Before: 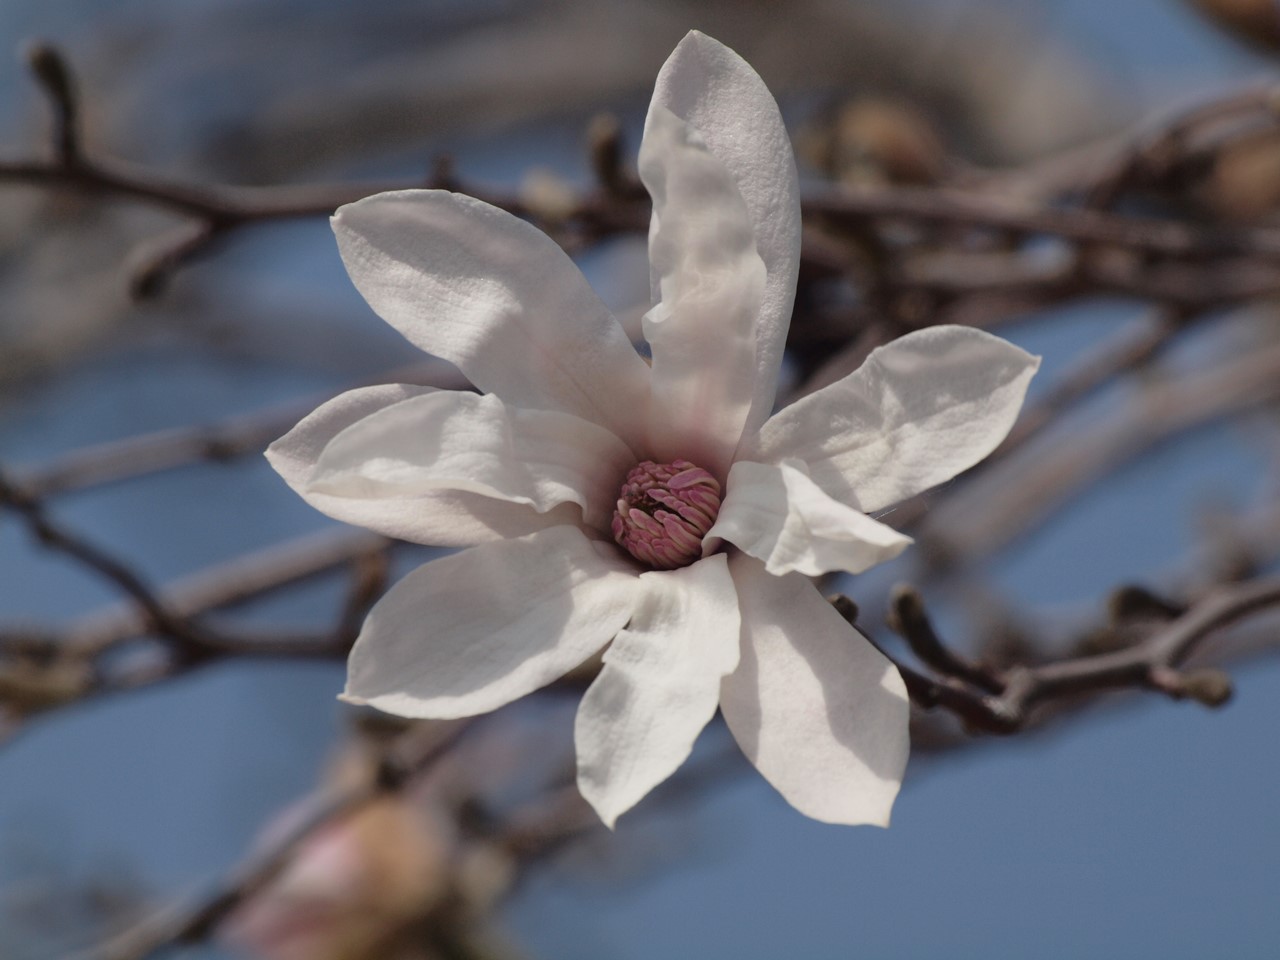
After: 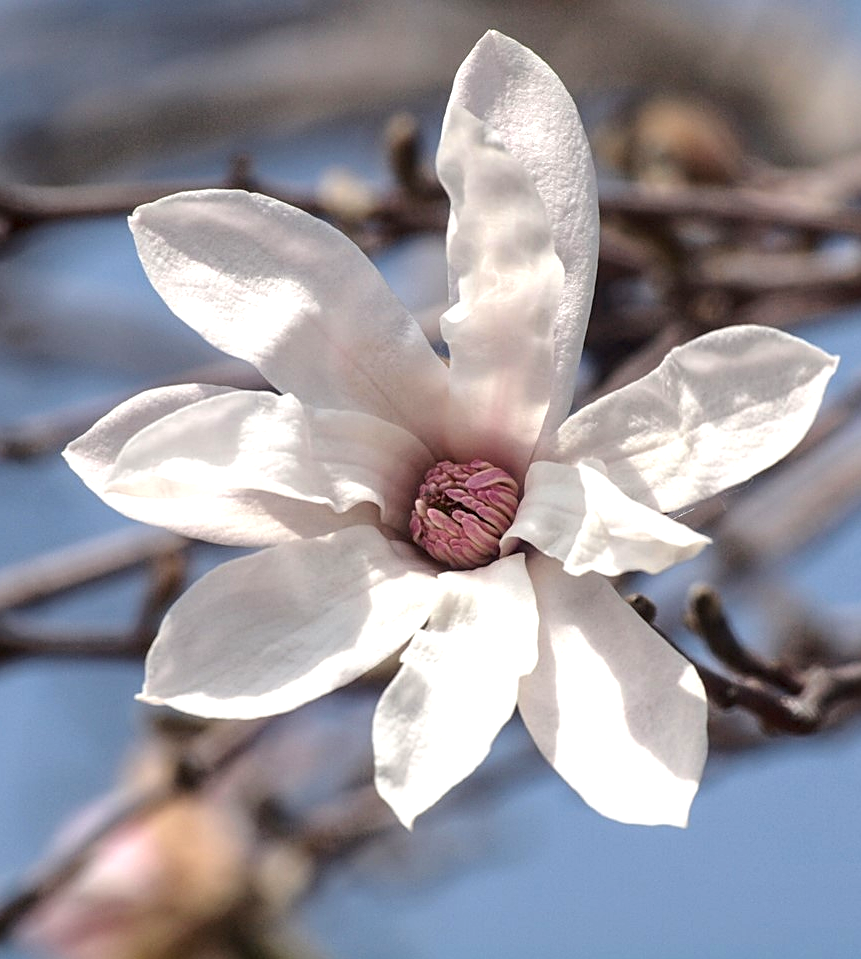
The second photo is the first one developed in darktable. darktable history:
base curve: curves: ch0 [(0, 0) (0.297, 0.298) (1, 1)], exposure shift 0.01, preserve colors none
local contrast: detail 130%
exposure: black level correction 0.001, exposure 0.957 EV, compensate highlight preservation false
crop and rotate: left 15.828%, right 16.897%
sharpen: on, module defaults
